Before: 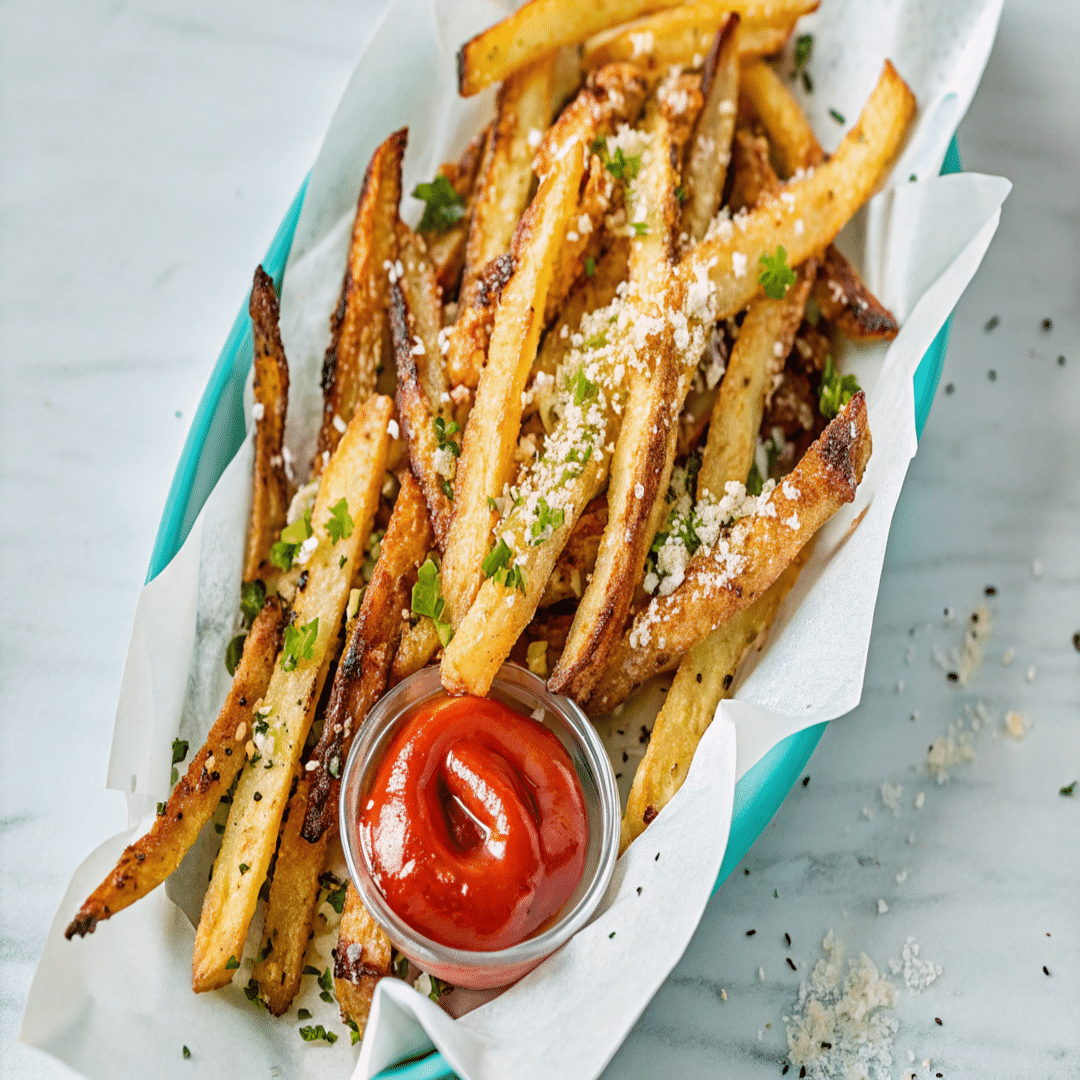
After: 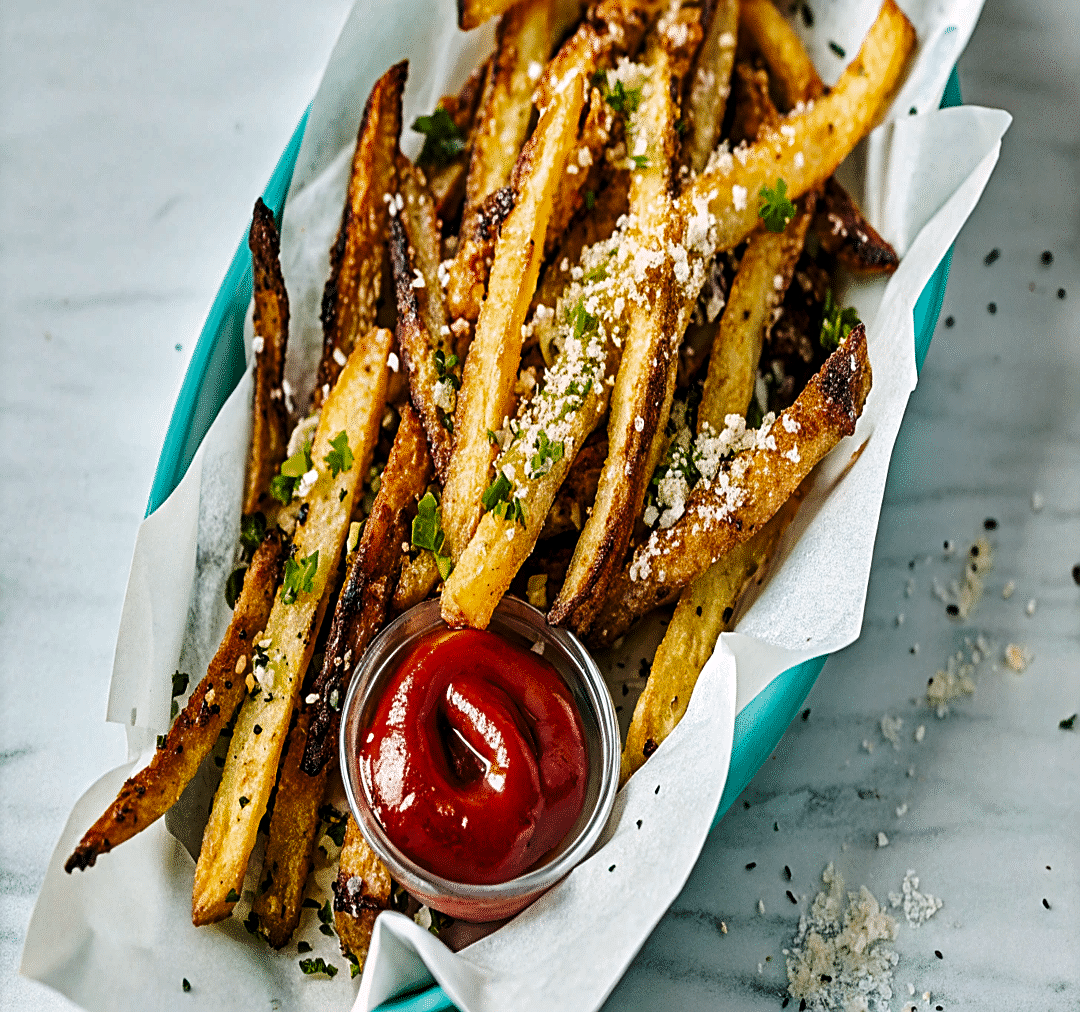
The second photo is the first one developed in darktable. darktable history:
haze removal: strength 0.12, distance 0.25, compatibility mode true, adaptive false
tone curve: curves: ch0 [(0, 0) (0.003, 0.006) (0.011, 0.007) (0.025, 0.01) (0.044, 0.015) (0.069, 0.023) (0.1, 0.031) (0.136, 0.045) (0.177, 0.066) (0.224, 0.098) (0.277, 0.139) (0.335, 0.194) (0.399, 0.254) (0.468, 0.346) (0.543, 0.45) (0.623, 0.56) (0.709, 0.667) (0.801, 0.78) (0.898, 0.891) (1, 1)], preserve colors none
sharpen: on, module defaults
levels: levels [0.029, 0.545, 0.971]
crop and rotate: top 6.25%
